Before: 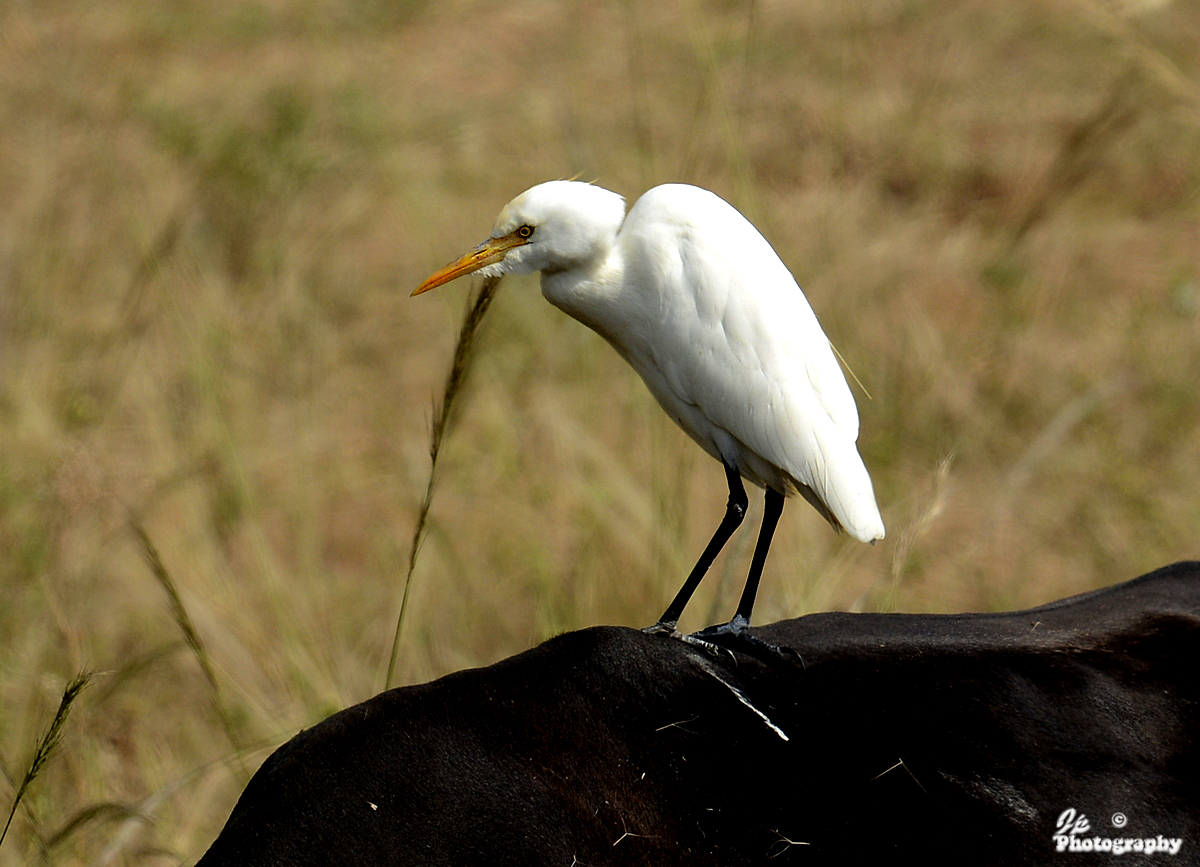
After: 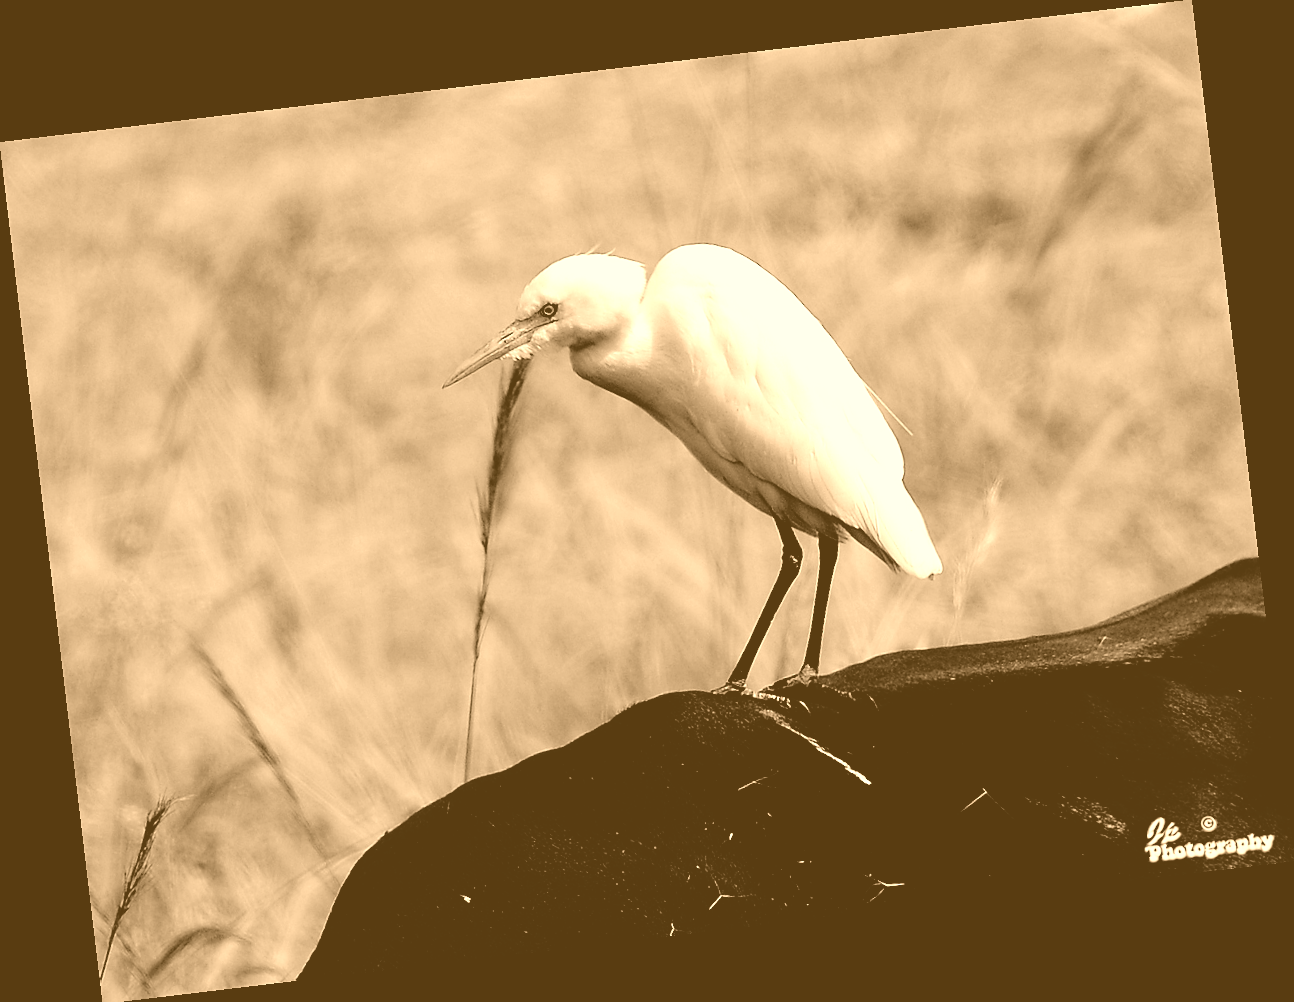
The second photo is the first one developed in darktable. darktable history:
sharpen: radius 1.458, amount 0.398, threshold 1.271
crop: bottom 0.071%
filmic rgb: black relative exposure -7.65 EV, white relative exposure 4.56 EV, hardness 3.61, contrast 1.05
rotate and perspective: rotation -6.83°, automatic cropping off
colorize: hue 28.8°, source mix 100%
color balance: mode lift, gamma, gain (sRGB)
